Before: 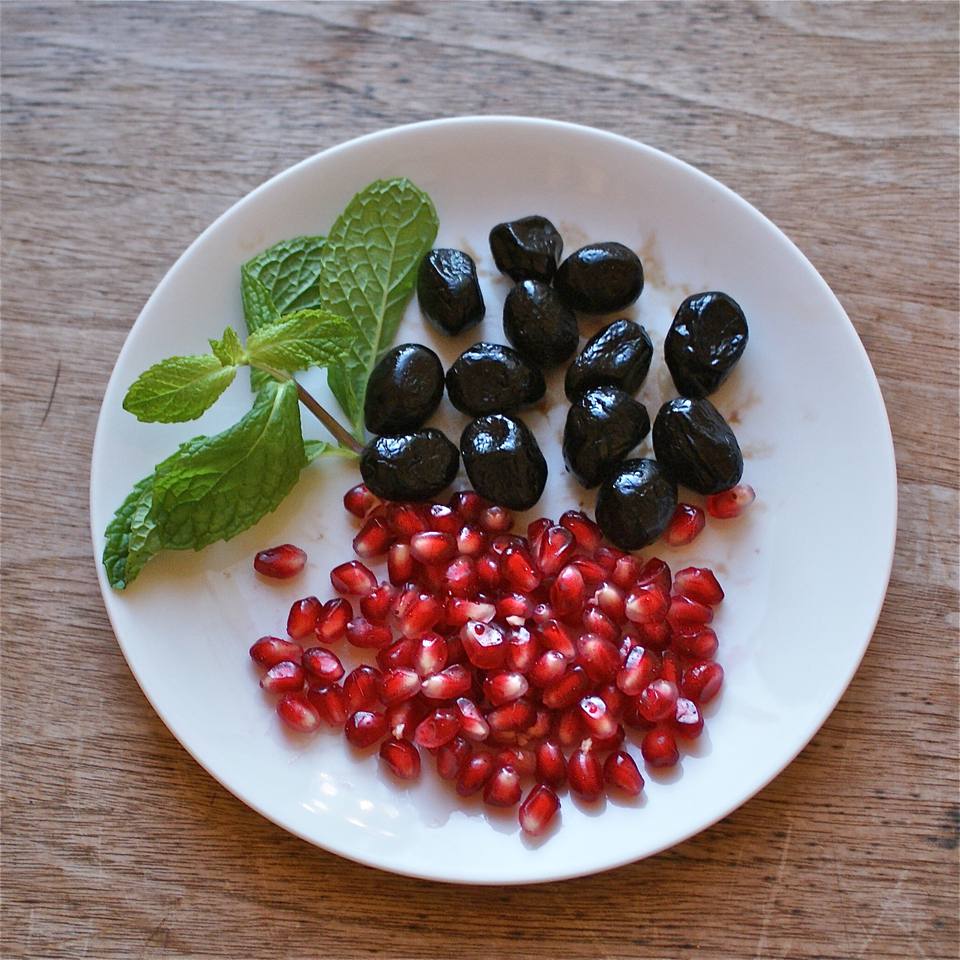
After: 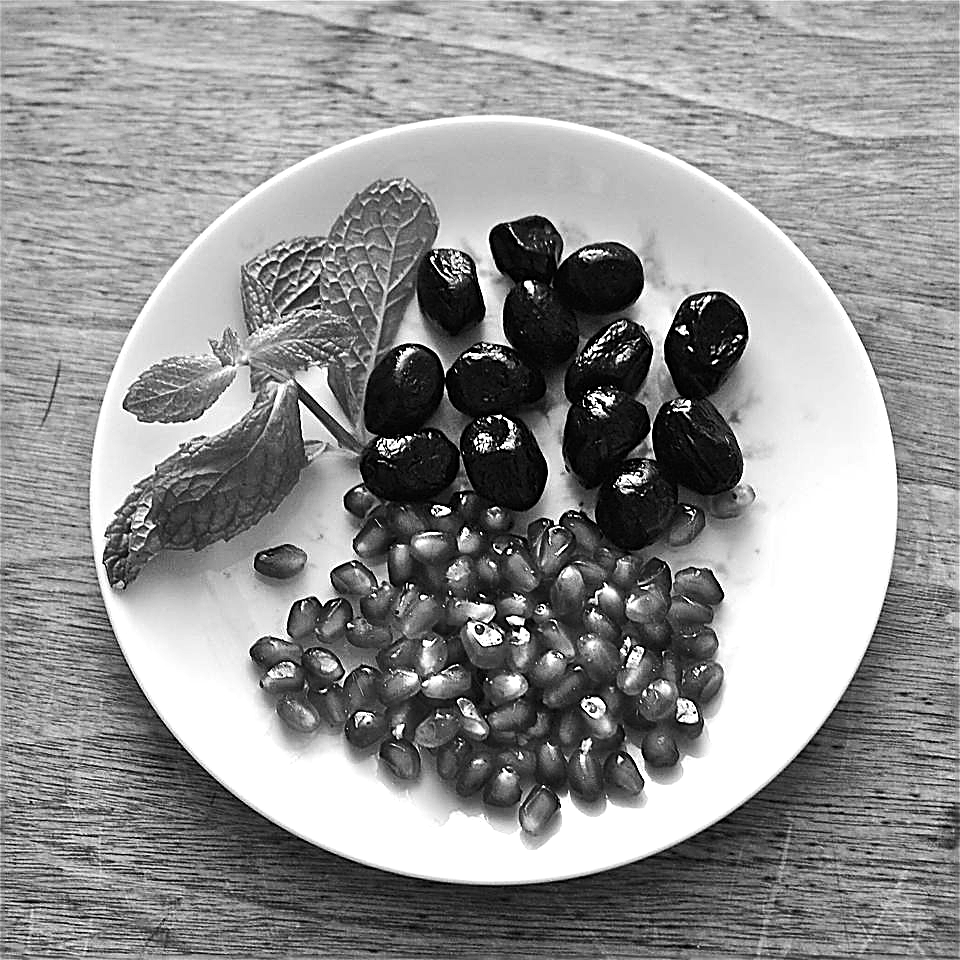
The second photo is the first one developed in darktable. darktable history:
monochrome: on, module defaults
color zones: curves: ch2 [(0, 0.5) (0.143, 0.5) (0.286, 0.489) (0.415, 0.421) (0.571, 0.5) (0.714, 0.5) (0.857, 0.5) (1, 0.5)]
tone equalizer: -8 EV -0.75 EV, -7 EV -0.7 EV, -6 EV -0.6 EV, -5 EV -0.4 EV, -3 EV 0.4 EV, -2 EV 0.6 EV, -1 EV 0.7 EV, +0 EV 0.75 EV, edges refinement/feathering 500, mask exposure compensation -1.57 EV, preserve details no
sharpen: amount 1
